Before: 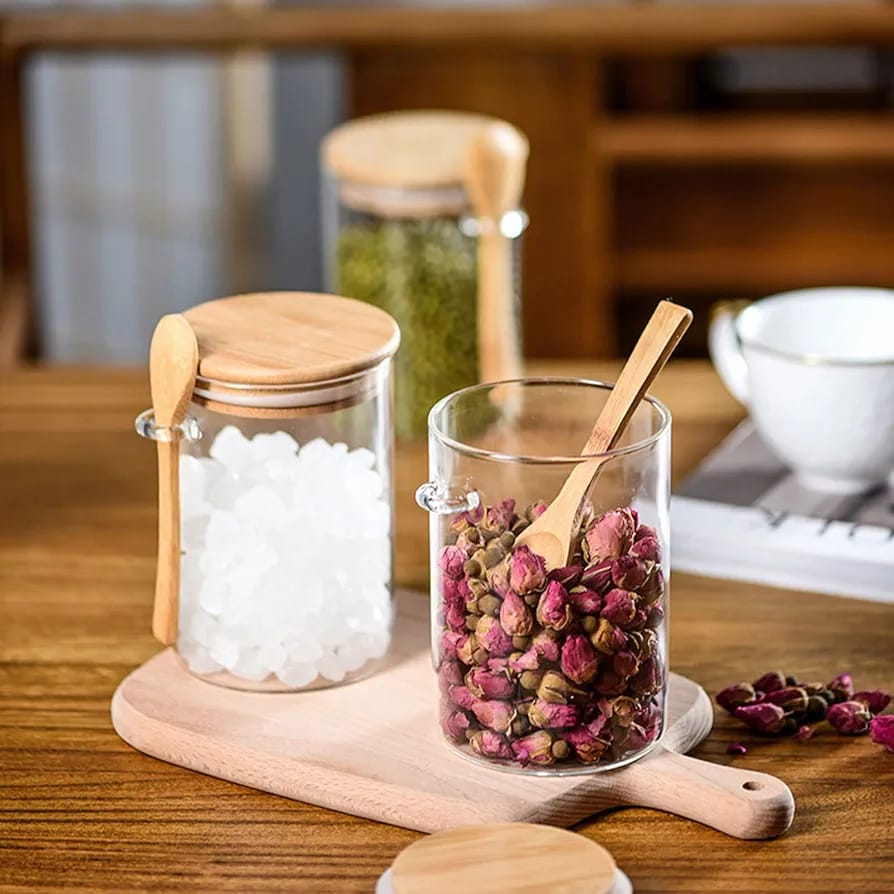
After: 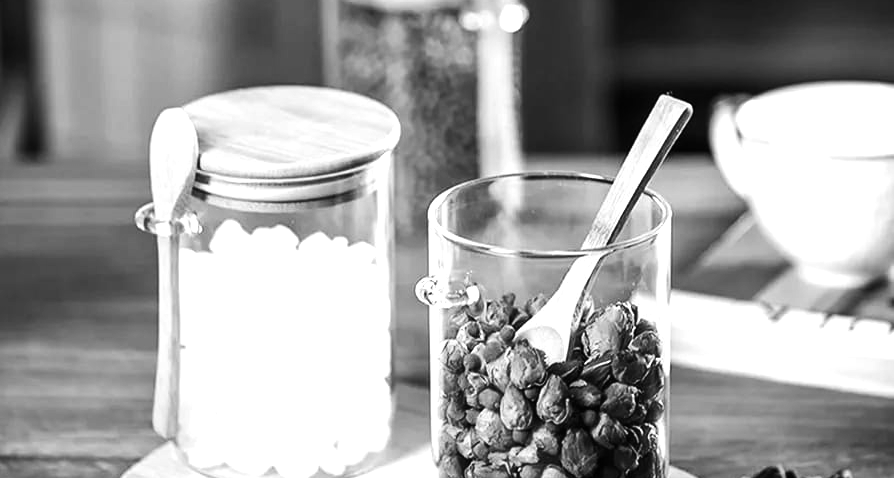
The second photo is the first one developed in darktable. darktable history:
white balance: red 0.967, blue 1.049
monochrome: on, module defaults
crop and rotate: top 23.043%, bottom 23.437%
tone equalizer: -8 EV -0.75 EV, -7 EV -0.7 EV, -6 EV -0.6 EV, -5 EV -0.4 EV, -3 EV 0.4 EV, -2 EV 0.6 EV, -1 EV 0.7 EV, +0 EV 0.75 EV, edges refinement/feathering 500, mask exposure compensation -1.57 EV, preserve details no
color correction: highlights a* 5.81, highlights b* 4.84
